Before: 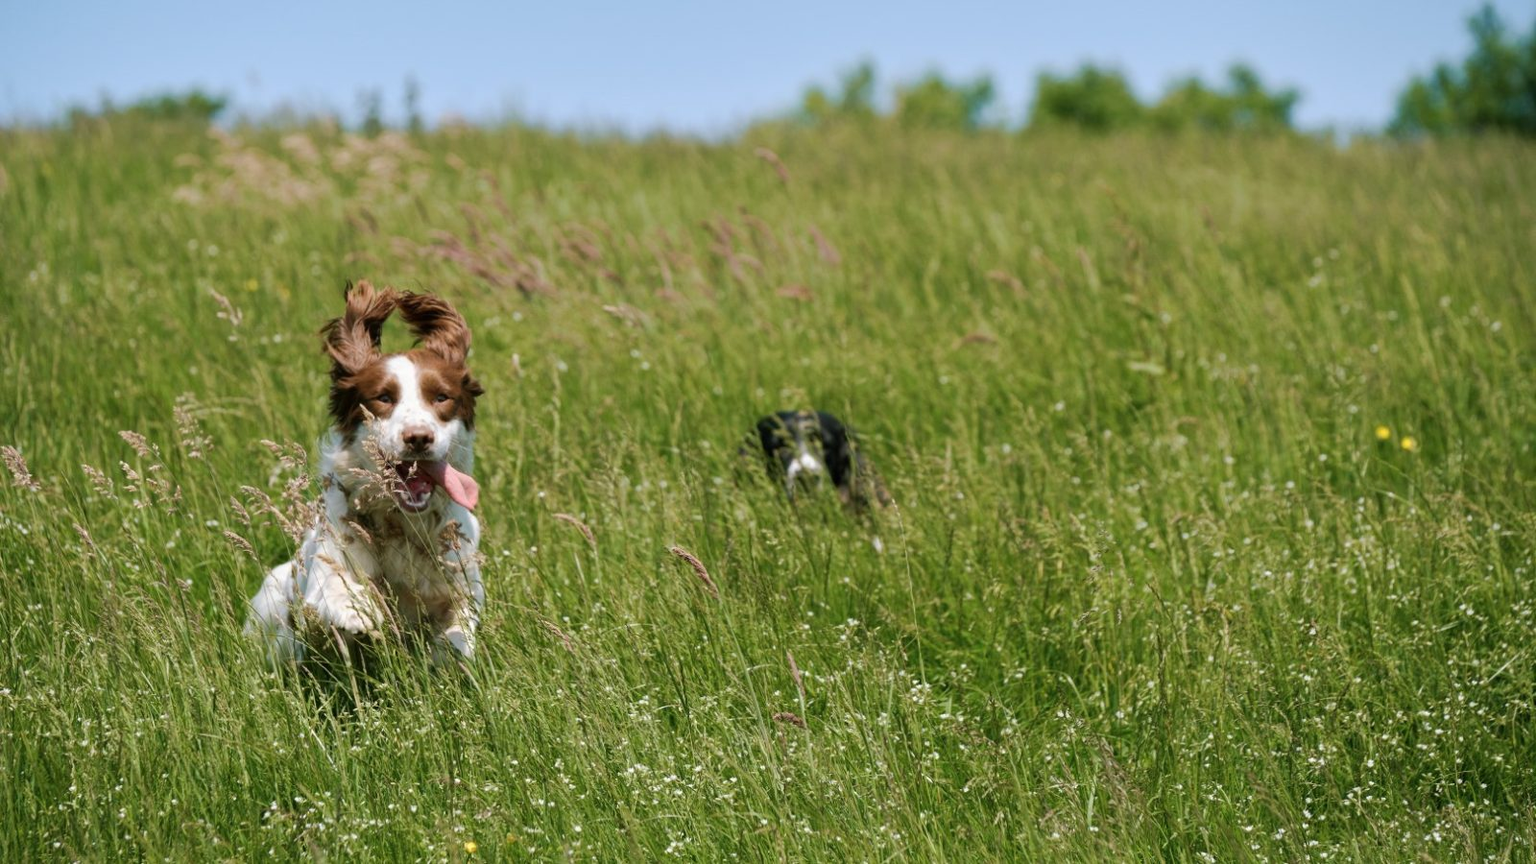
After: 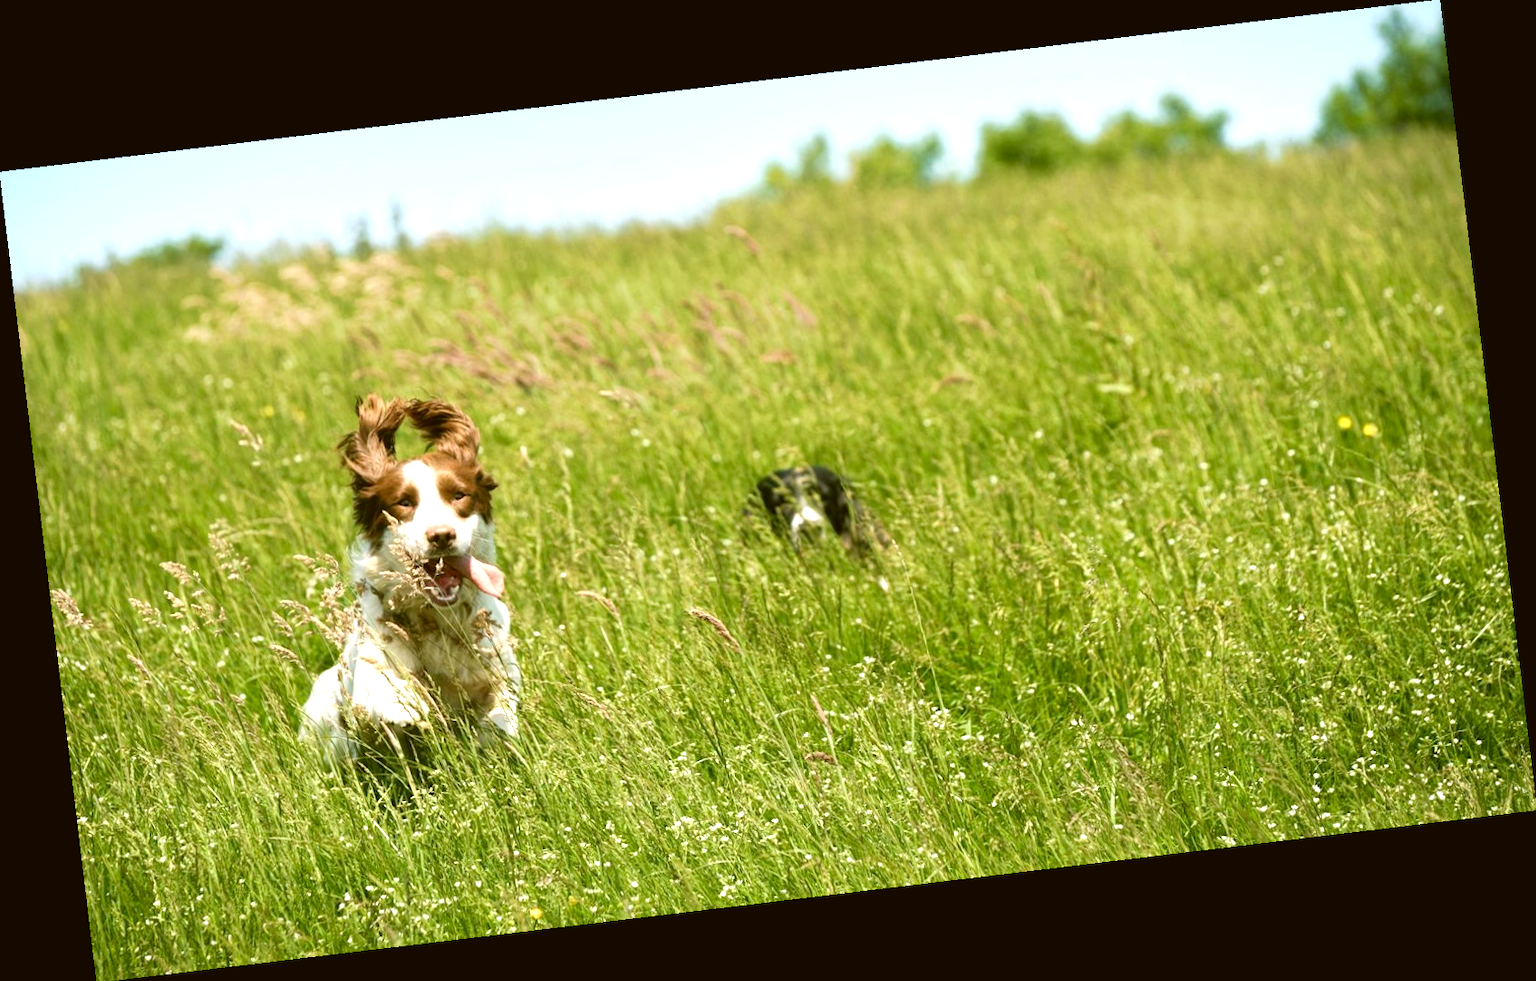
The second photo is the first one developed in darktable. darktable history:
exposure: exposure 1.2 EV, compensate highlight preservation false
contrast brightness saturation: contrast -0.08, brightness -0.04, saturation -0.11
rotate and perspective: rotation -6.83°, automatic cropping off
color correction: highlights a* -1.43, highlights b* 10.12, shadows a* 0.395, shadows b* 19.35
